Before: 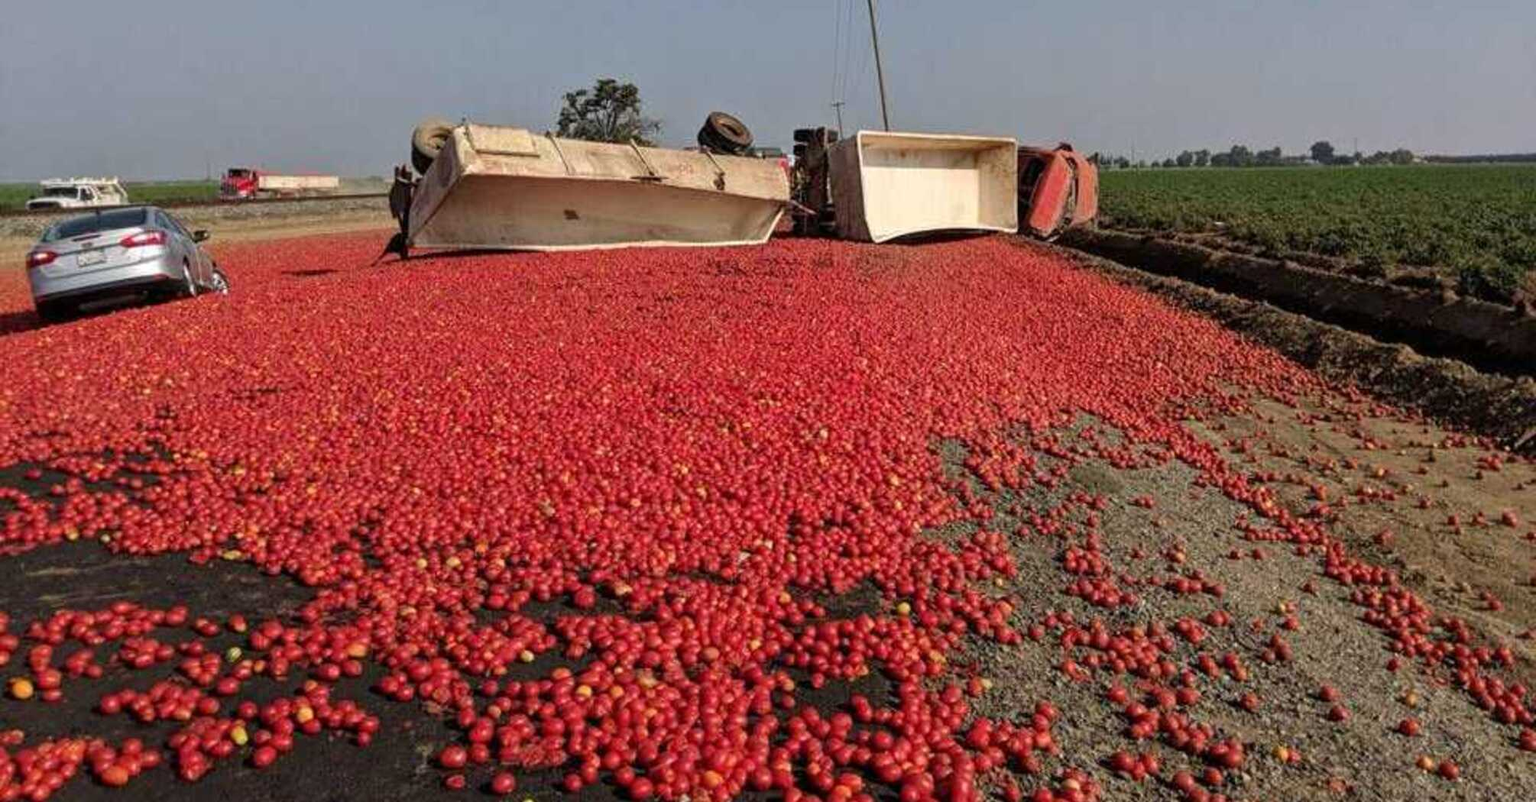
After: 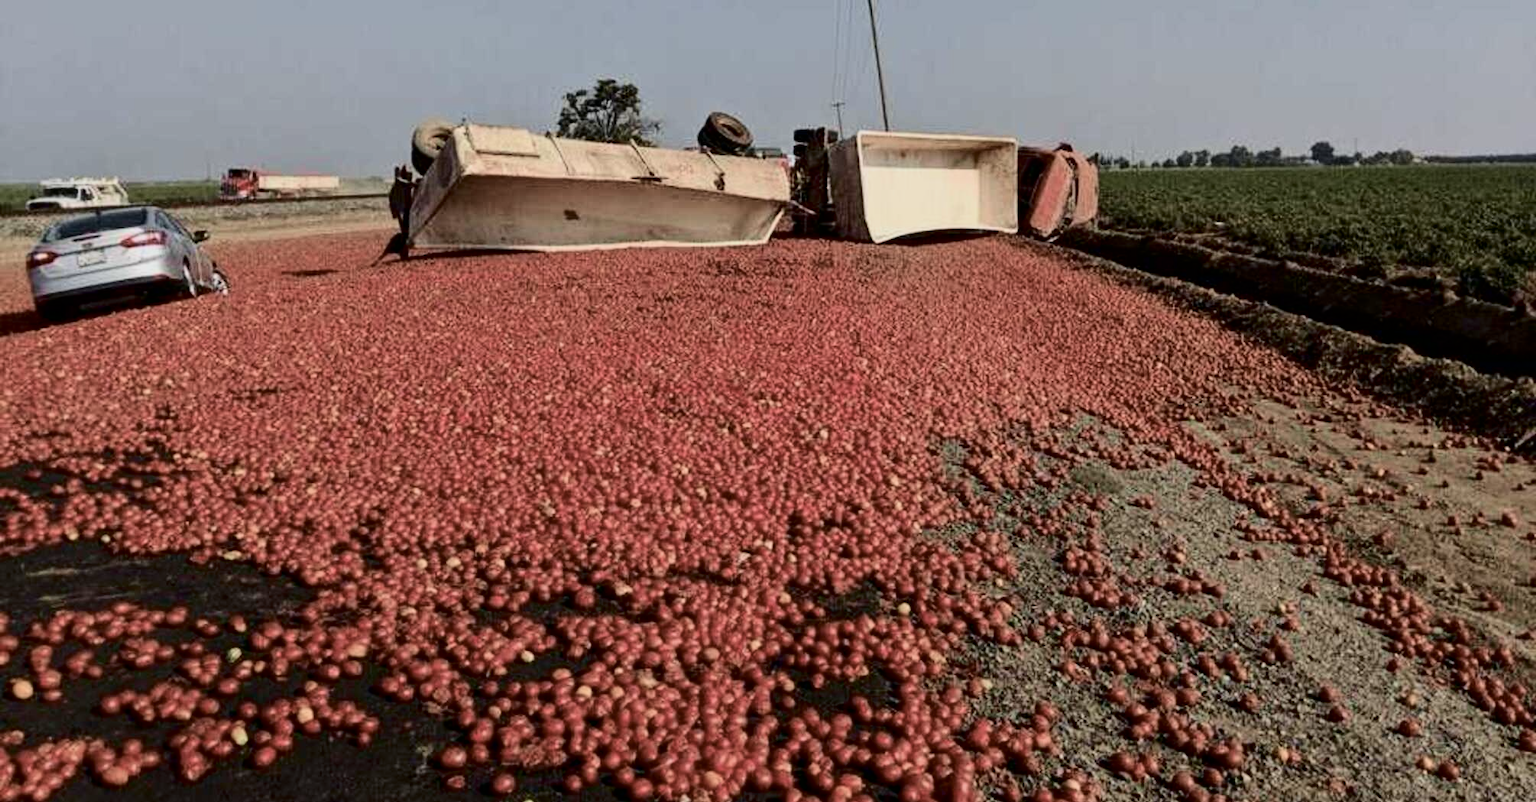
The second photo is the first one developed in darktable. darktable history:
contrast brightness saturation: contrast 0.1, saturation -0.36
tone curve: curves: ch0 [(0, 0) (0.049, 0.01) (0.154, 0.081) (0.491, 0.519) (0.748, 0.765) (1, 0.919)]; ch1 [(0, 0) (0.172, 0.123) (0.317, 0.272) (0.401, 0.422) (0.499, 0.497) (0.531, 0.54) (0.615, 0.603) (0.741, 0.783) (1, 1)]; ch2 [(0, 0) (0.411, 0.424) (0.483, 0.478) (0.544, 0.56) (0.686, 0.638) (1, 1)], color space Lab, independent channels, preserve colors none
